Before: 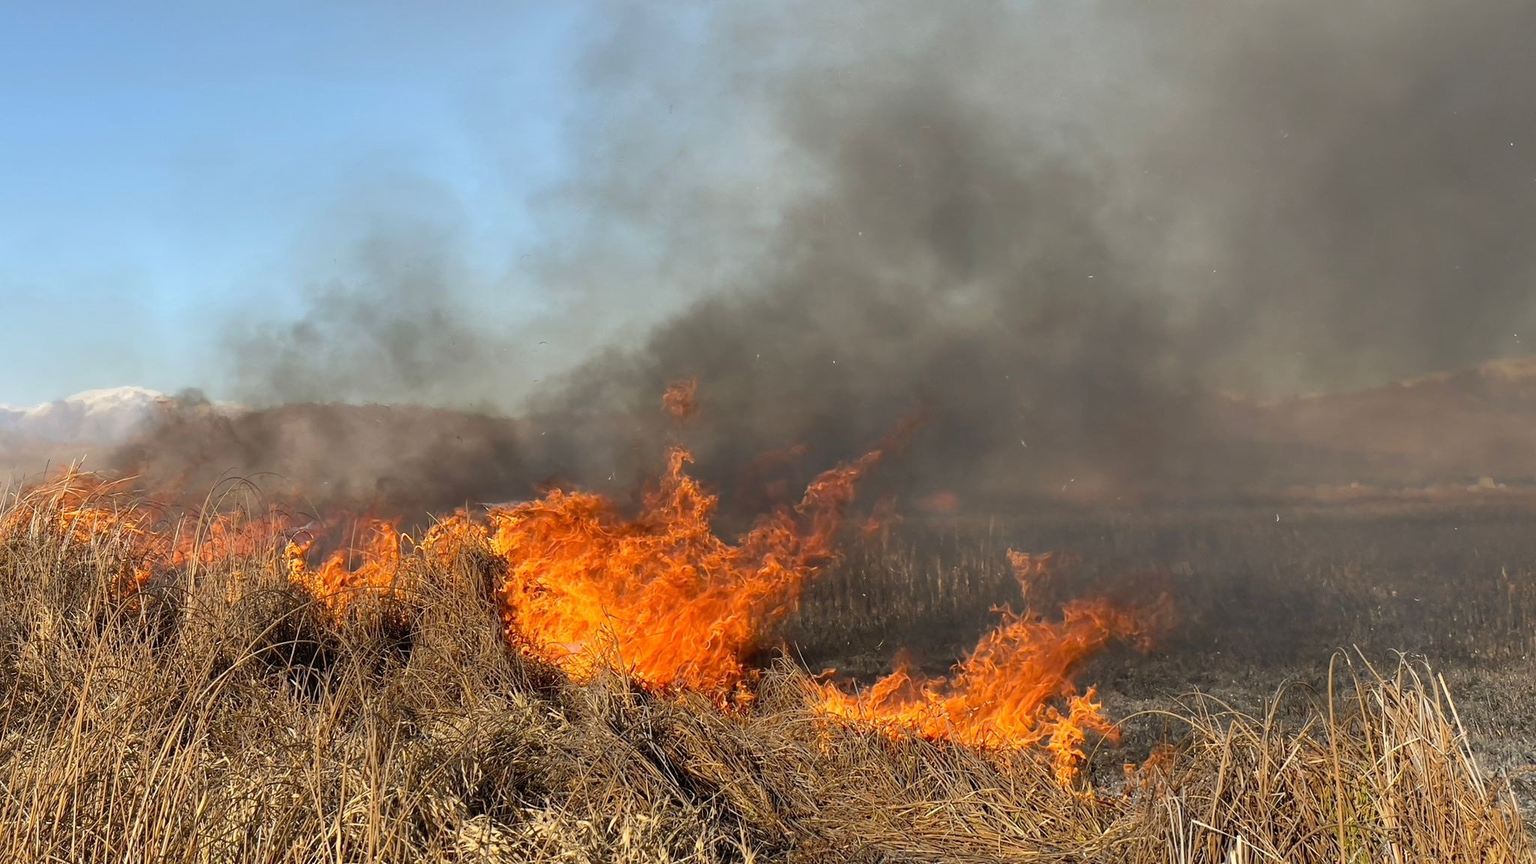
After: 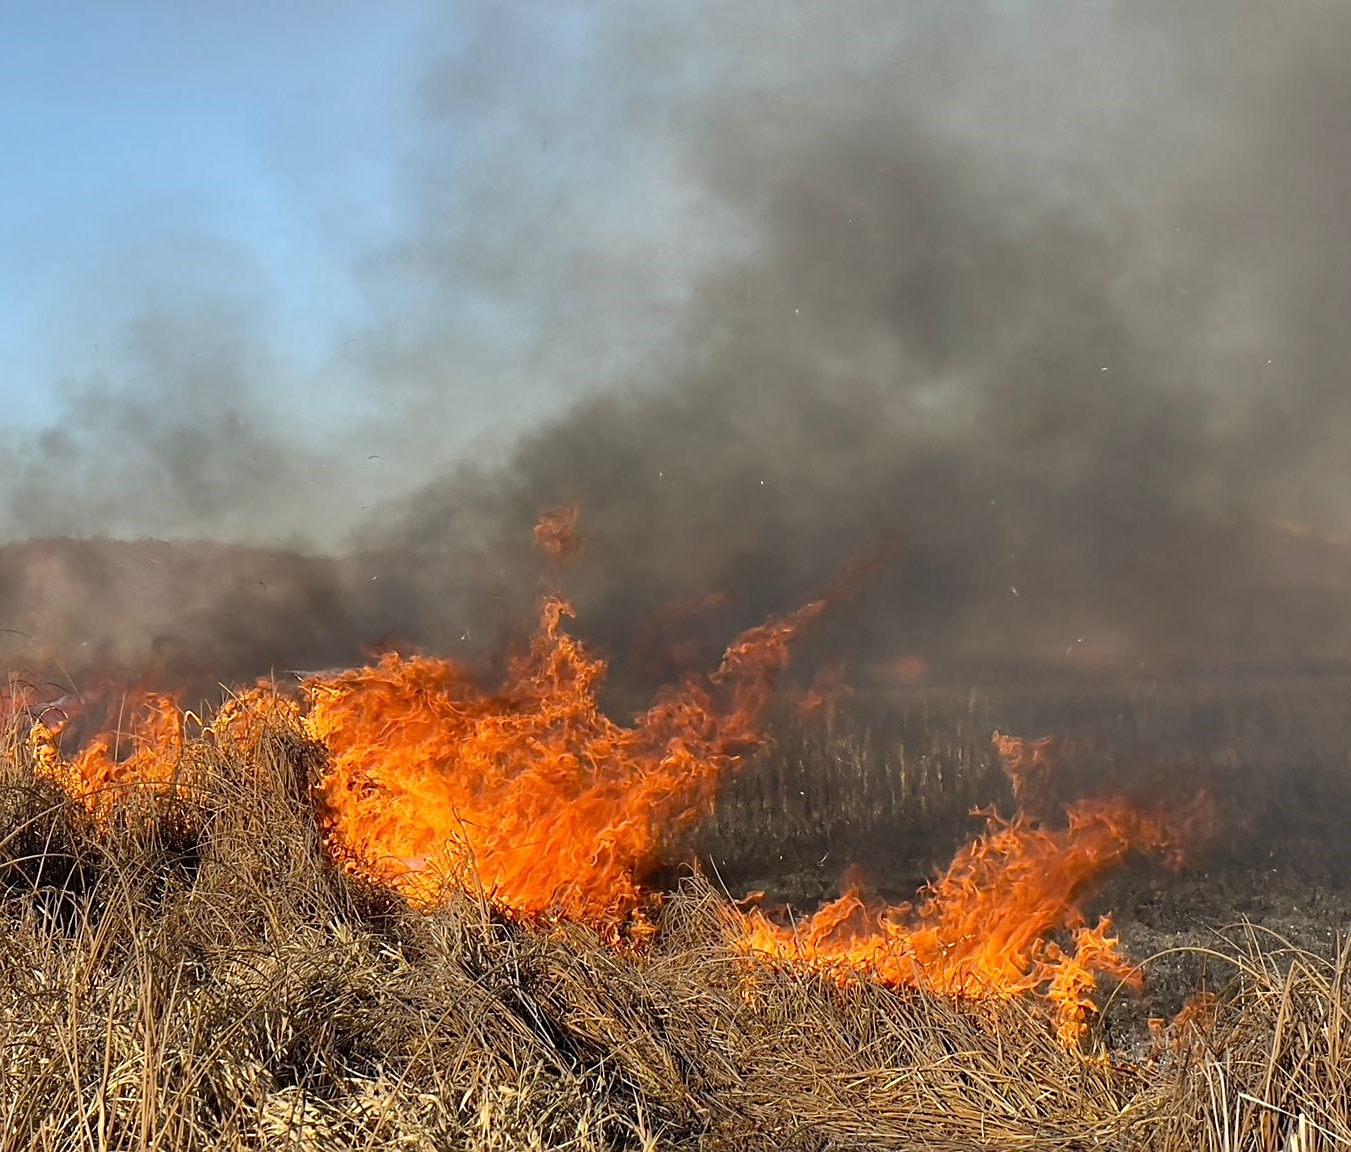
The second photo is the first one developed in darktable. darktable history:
crop: left 17.111%, right 16.88%
sharpen: radius 1.846, amount 0.415, threshold 1.447
